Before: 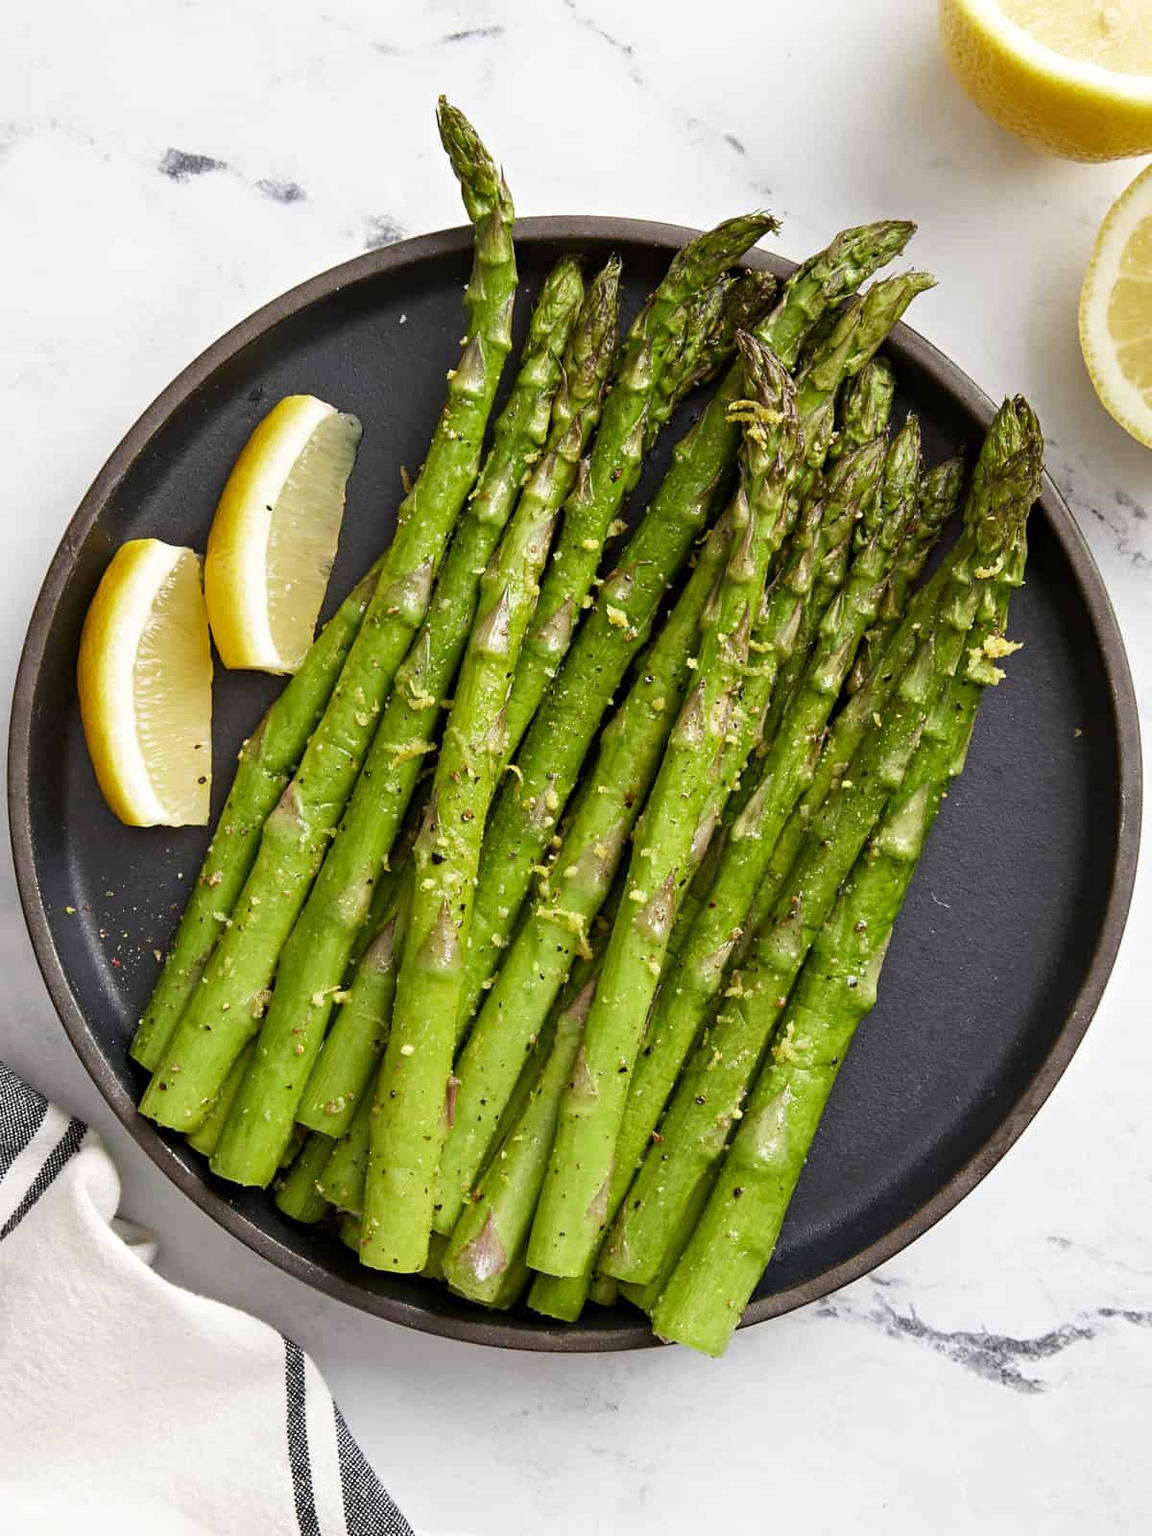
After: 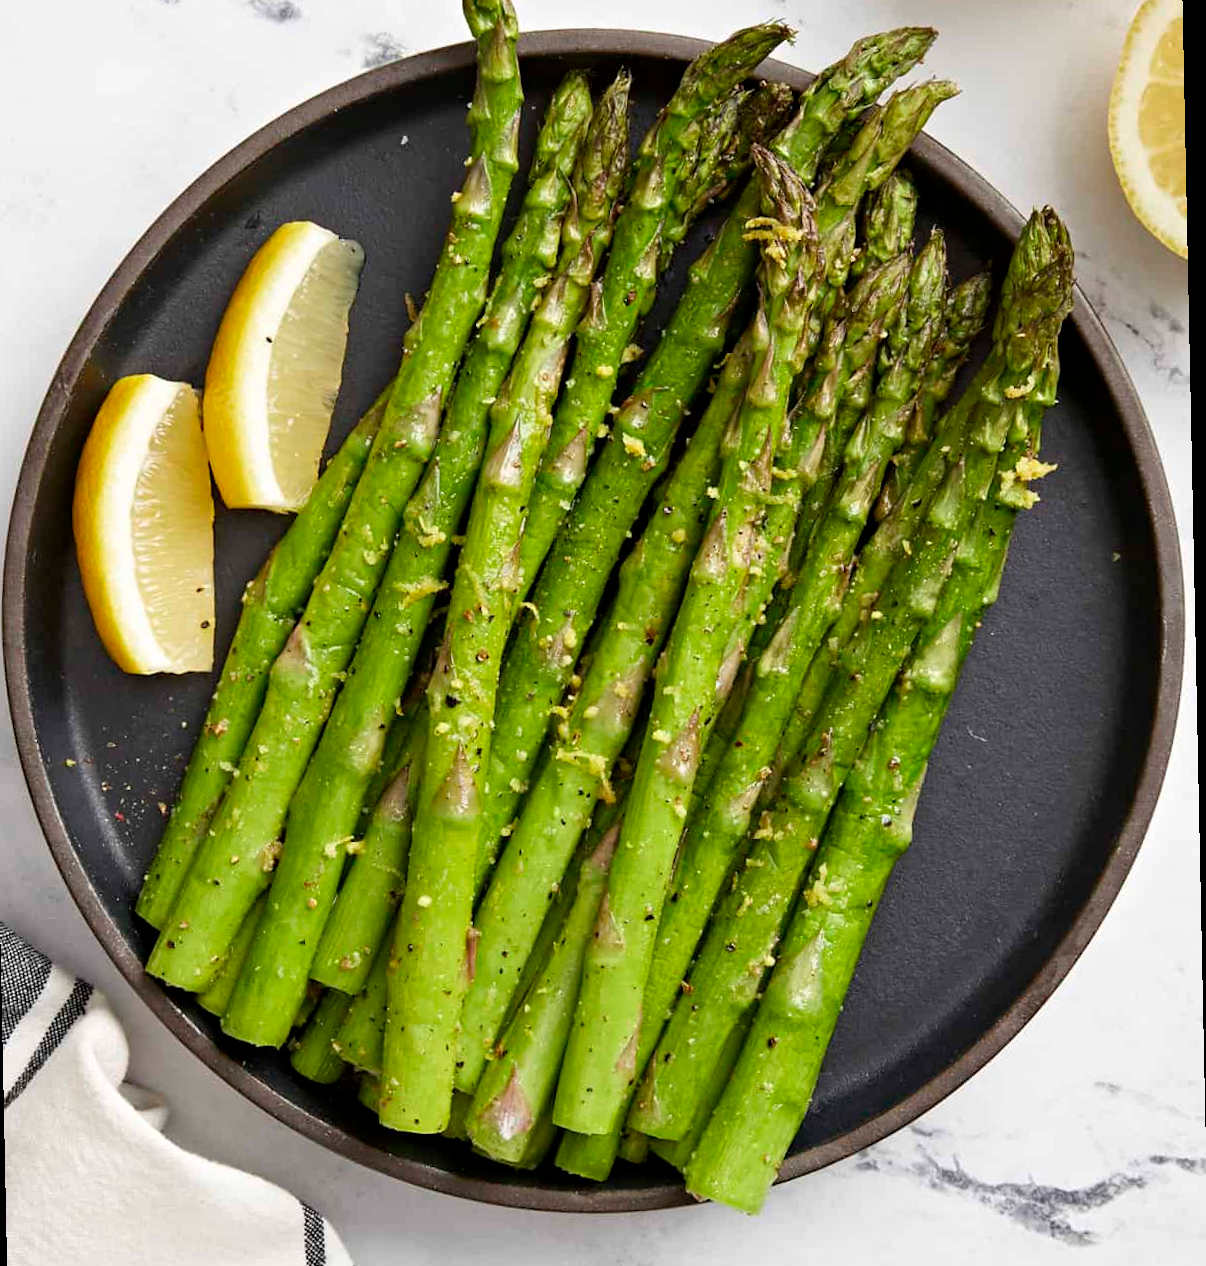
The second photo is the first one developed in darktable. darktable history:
crop and rotate: left 1.814%, top 12.818%, right 0.25%, bottom 9.225%
rotate and perspective: rotation -1.17°, automatic cropping off
exposure: compensate highlight preservation false
